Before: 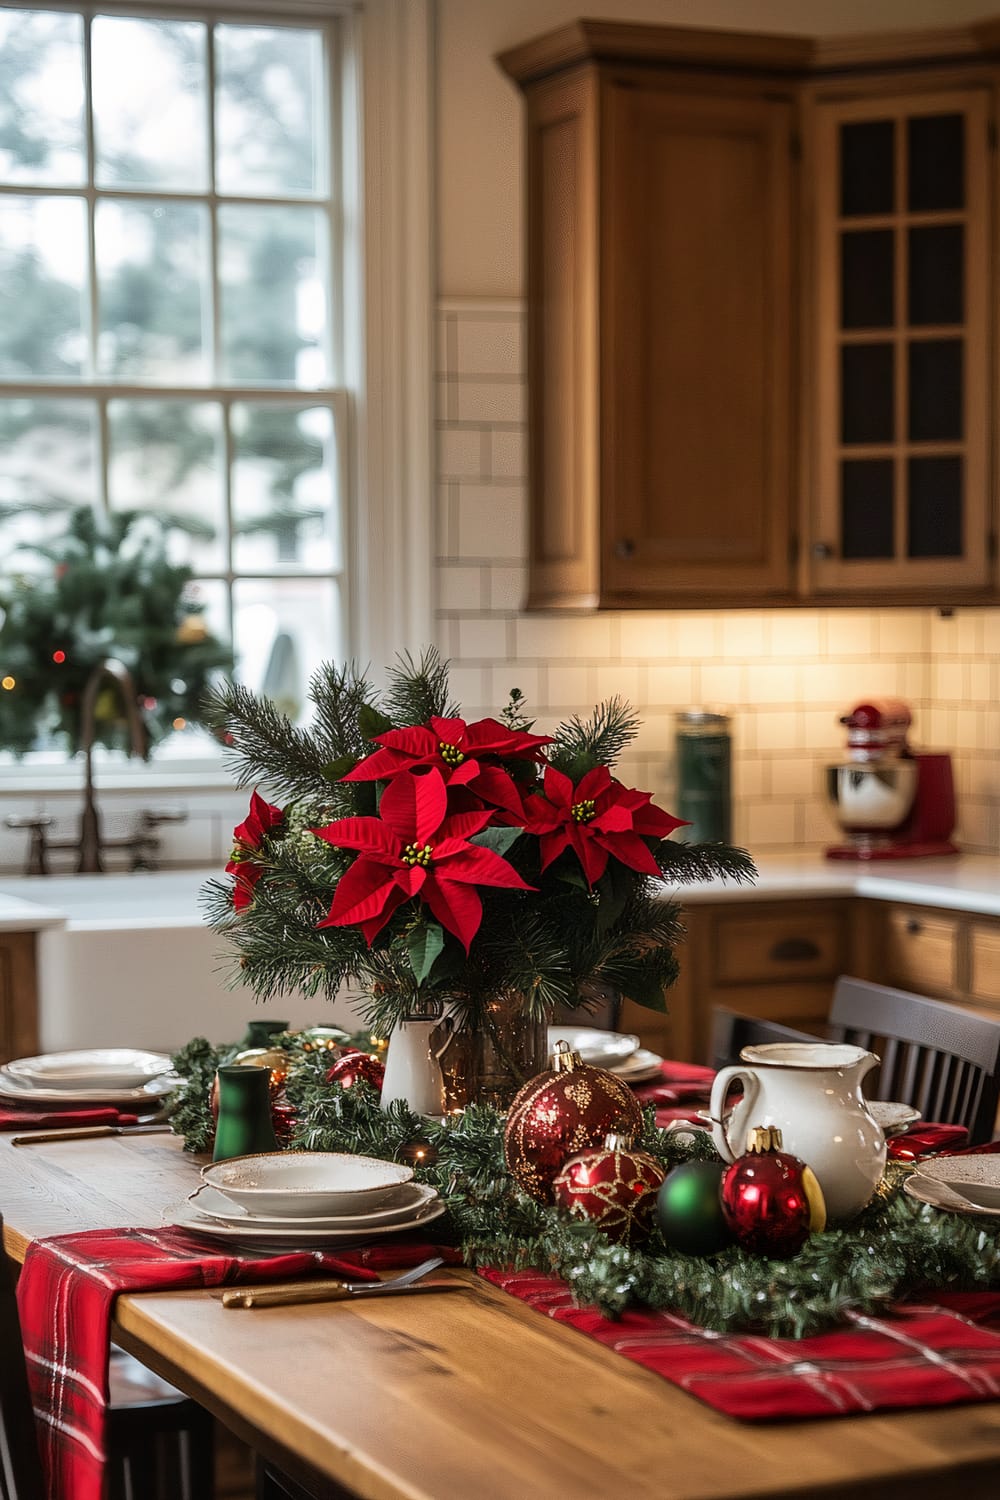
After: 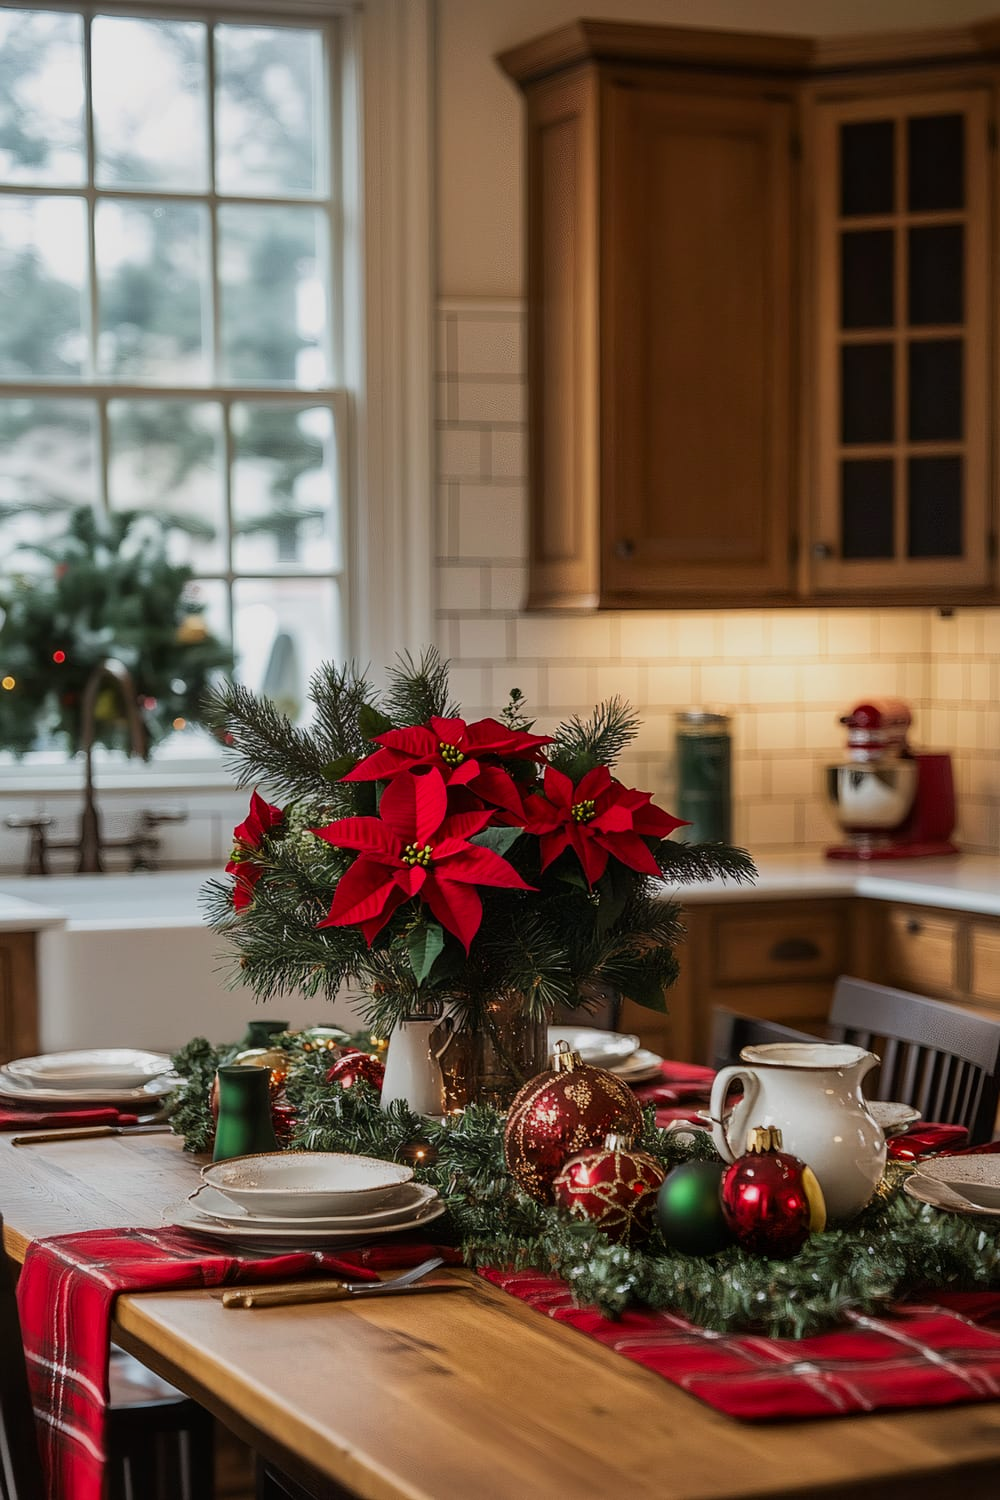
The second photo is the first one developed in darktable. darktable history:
shadows and highlights: radius 121.92, shadows 21.78, white point adjustment -9.59, highlights -13.69, soften with gaussian
